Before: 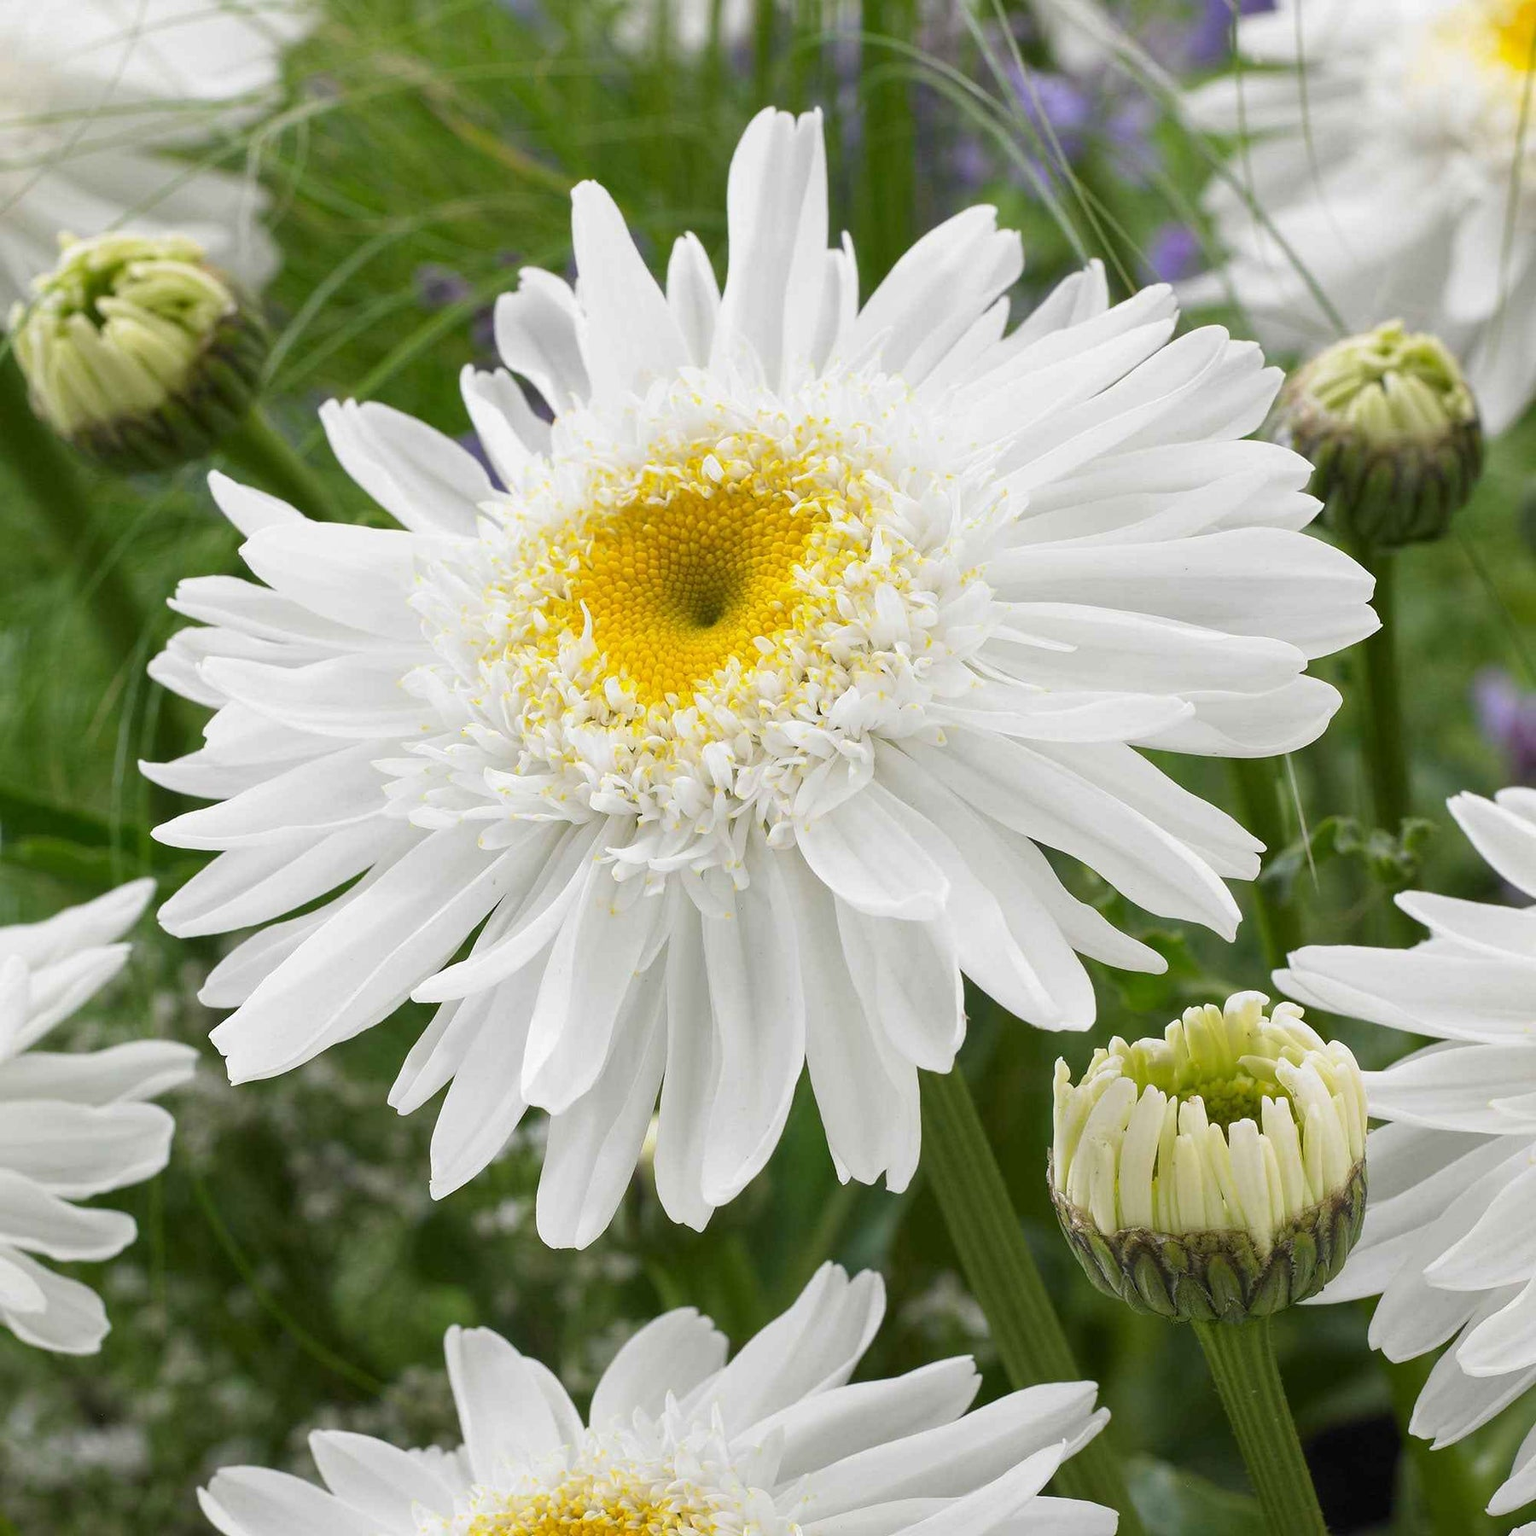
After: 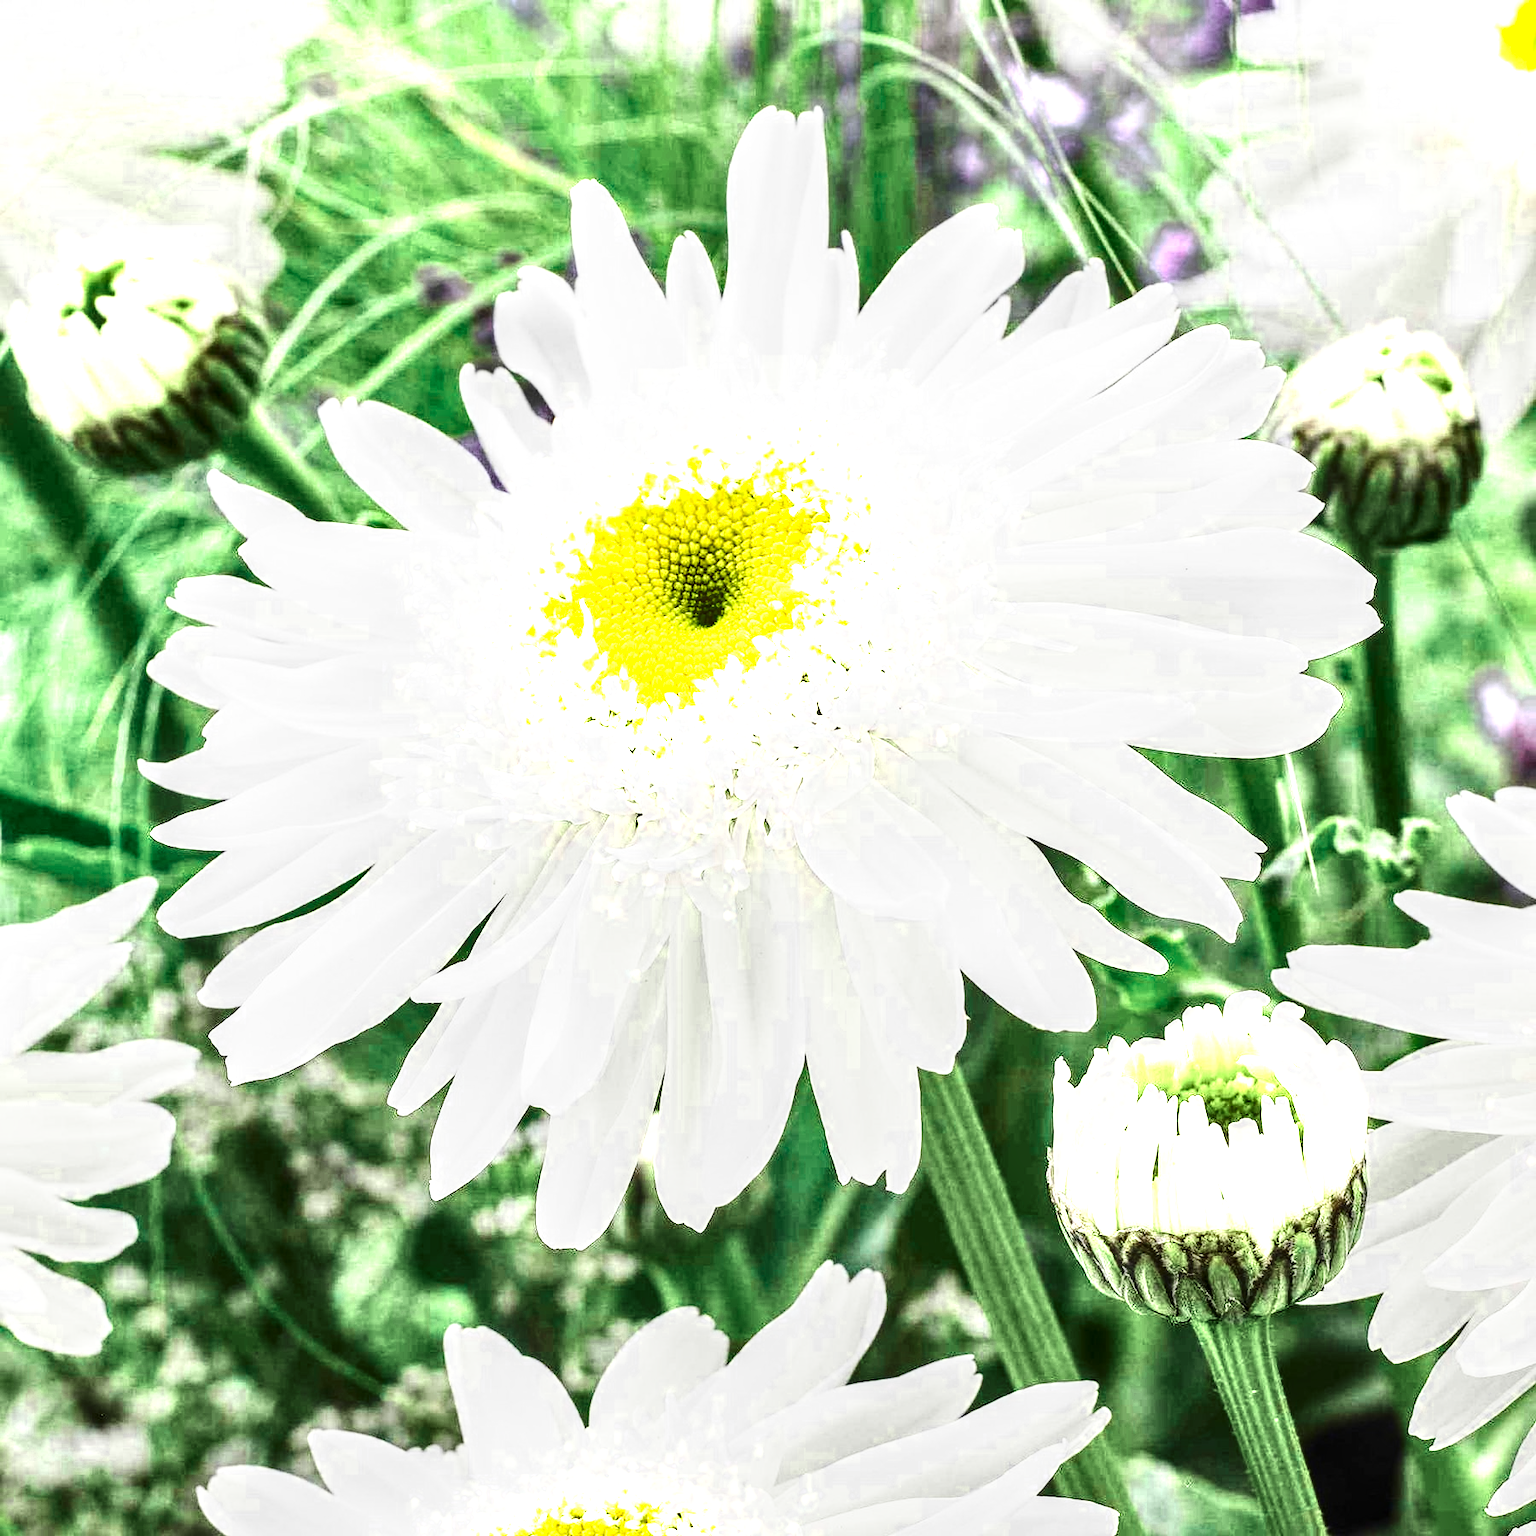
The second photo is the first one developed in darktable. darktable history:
local contrast: detail 130%
color zones: curves: ch0 [(0.25, 0.667) (0.758, 0.368)]; ch1 [(0.215, 0.245) (0.761, 0.373)]; ch2 [(0.247, 0.554) (0.761, 0.436)]
base curve: curves: ch0 [(0, 0) (0.028, 0.03) (0.121, 0.232) (0.46, 0.748) (0.859, 0.968) (1, 1)], preserve colors none
tone equalizer: mask exposure compensation -0.508 EV
contrast brightness saturation: contrast 0.268, brightness 0.025, saturation 0.889
shadows and highlights: low approximation 0.01, soften with gaussian
